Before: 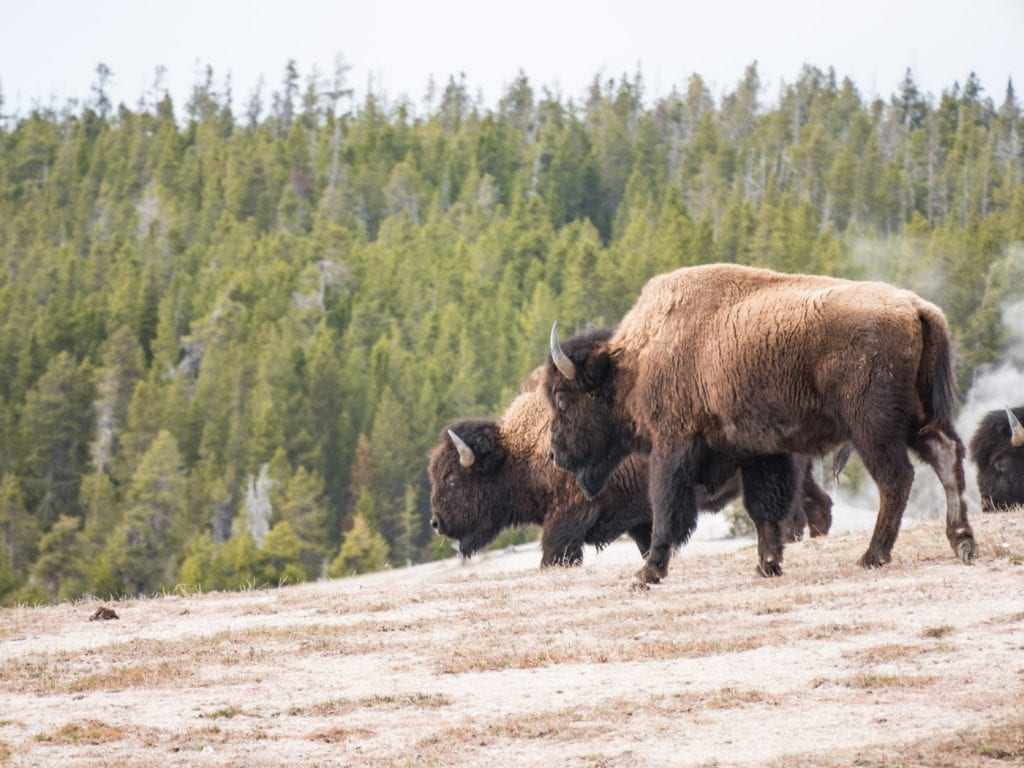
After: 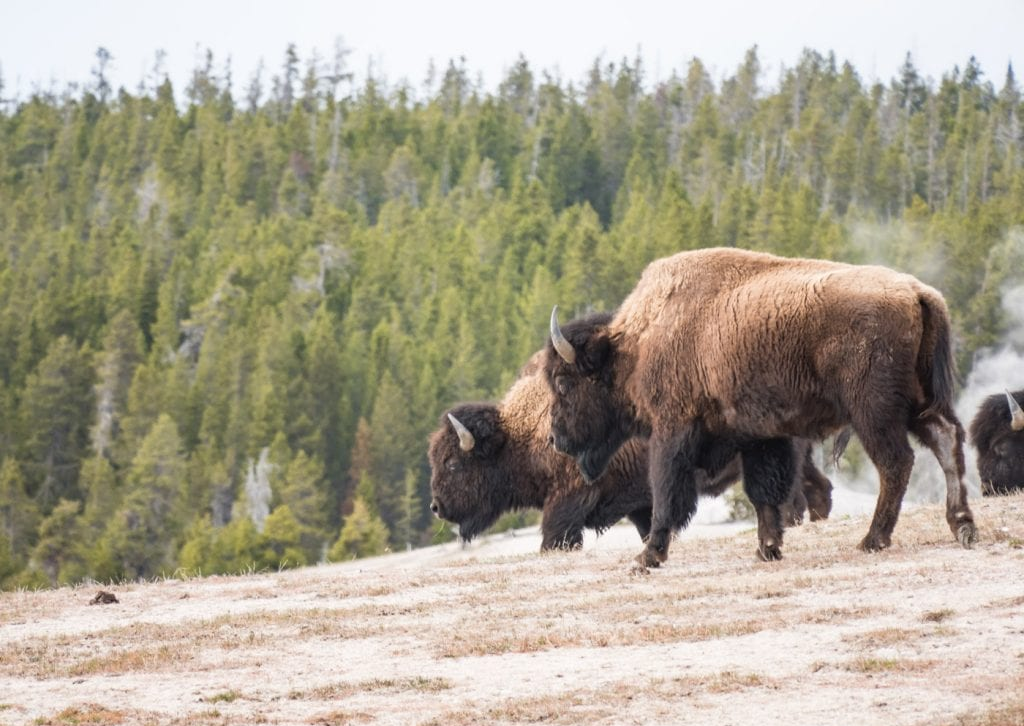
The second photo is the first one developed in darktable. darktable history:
crop and rotate: top 2.107%, bottom 3.265%
